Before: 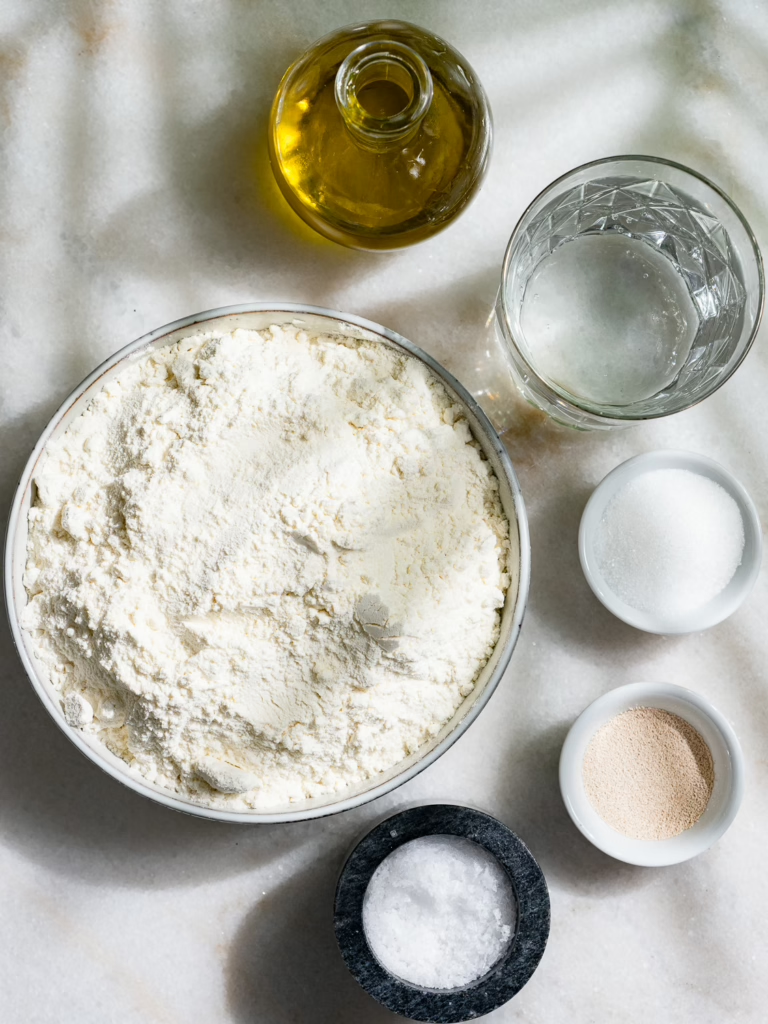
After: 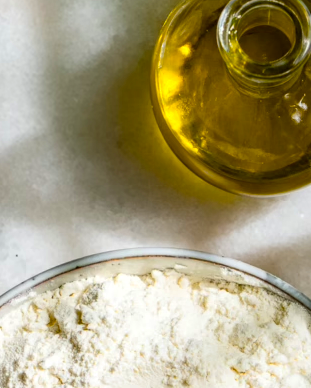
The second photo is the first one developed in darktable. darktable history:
local contrast: on, module defaults
crop: left 15.452%, top 5.459%, right 43.956%, bottom 56.62%
color balance rgb: linear chroma grading › global chroma 13.3%, global vibrance 41.49%
